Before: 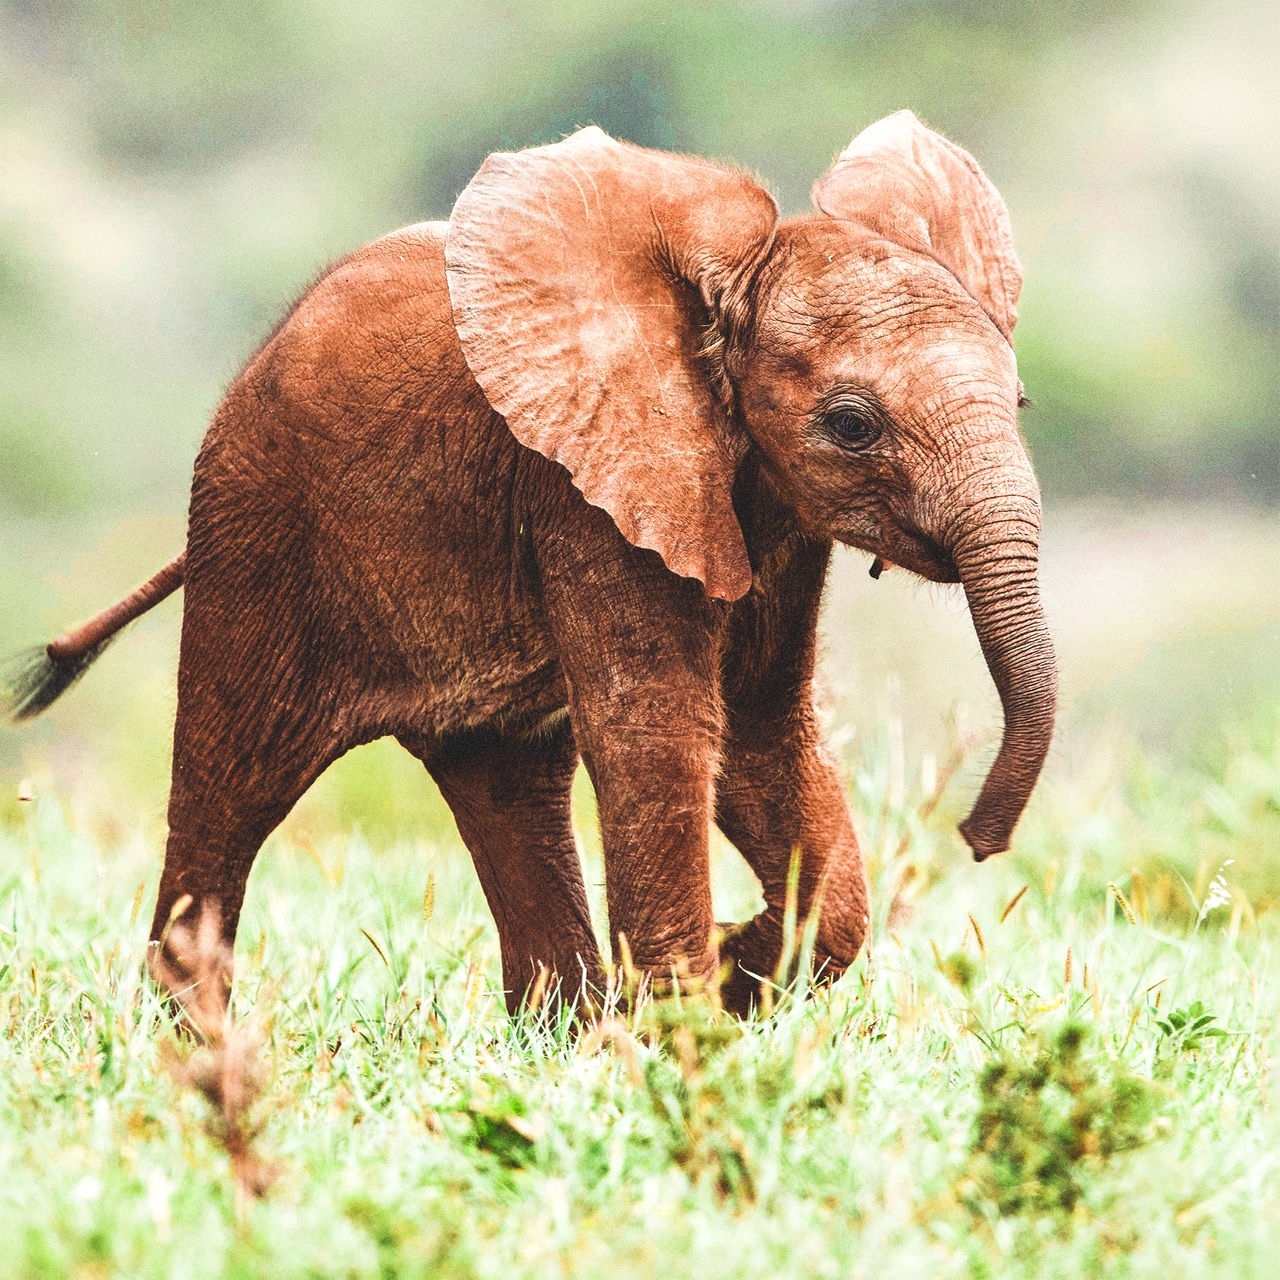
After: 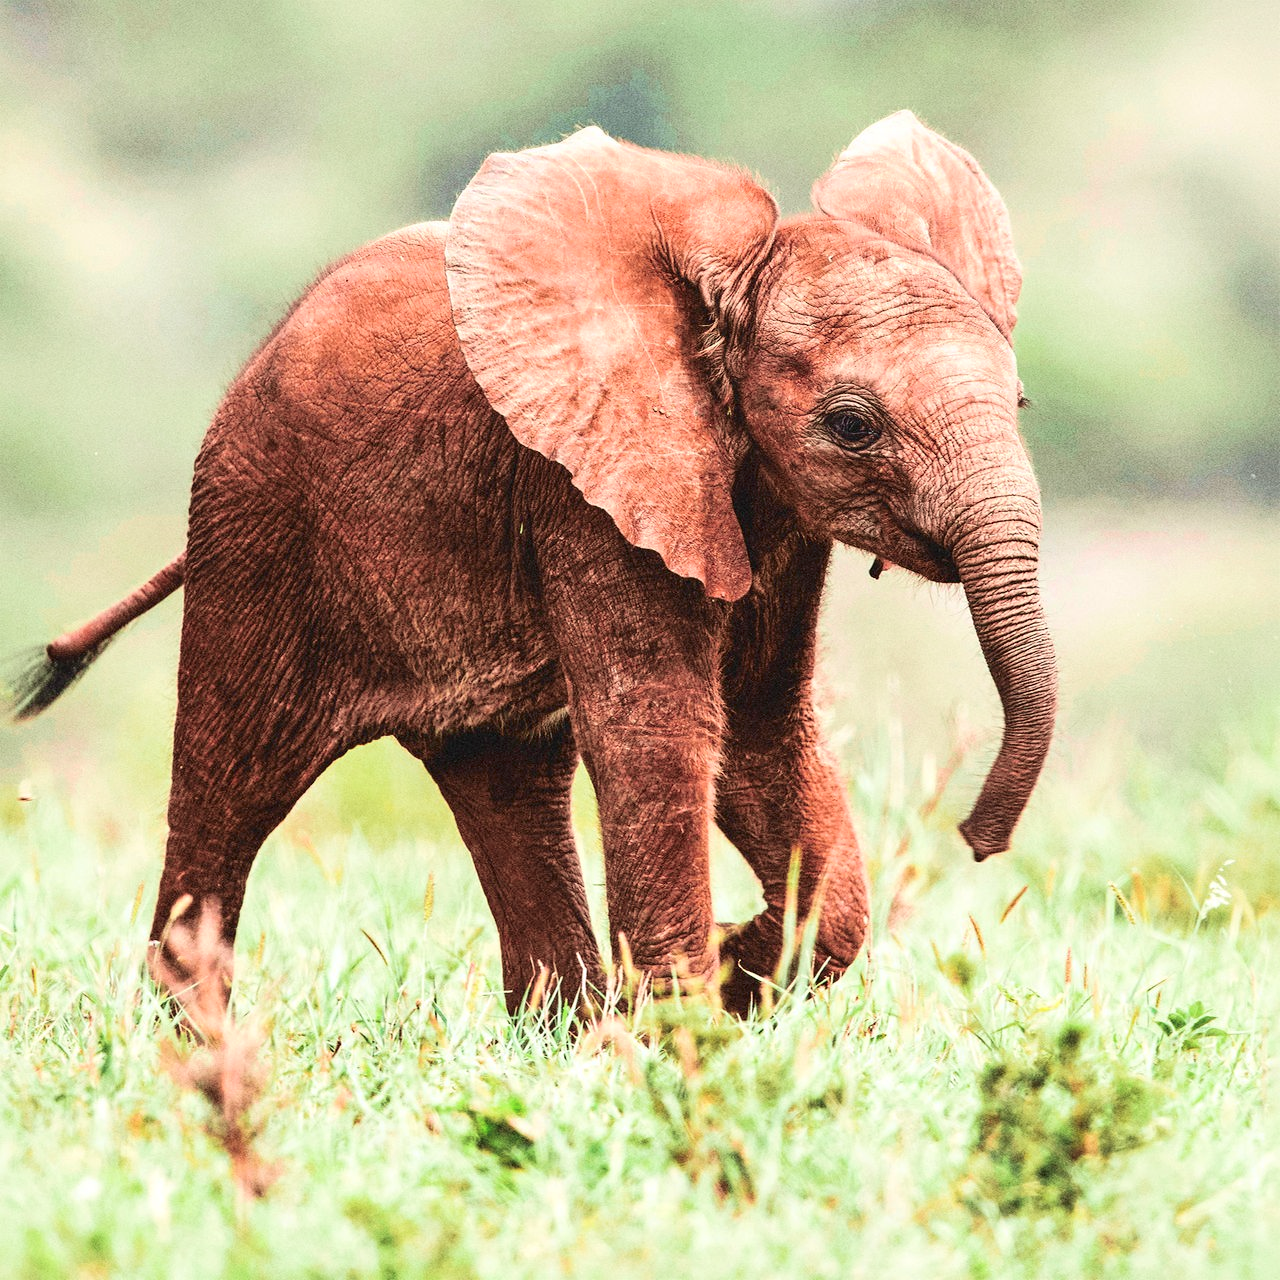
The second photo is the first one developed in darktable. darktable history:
tone curve: curves: ch0 [(0.003, 0) (0.066, 0.023) (0.149, 0.094) (0.264, 0.238) (0.395, 0.421) (0.517, 0.56) (0.688, 0.743) (0.813, 0.846) (1, 1)]; ch1 [(0, 0) (0.164, 0.115) (0.337, 0.332) (0.39, 0.398) (0.464, 0.461) (0.501, 0.5) (0.521, 0.535) (0.571, 0.588) (0.652, 0.681) (0.733, 0.749) (0.811, 0.796) (1, 1)]; ch2 [(0, 0) (0.337, 0.382) (0.464, 0.476) (0.501, 0.502) (0.527, 0.54) (0.556, 0.567) (0.6, 0.59) (0.687, 0.675) (1, 1)], color space Lab, independent channels, preserve colors none
